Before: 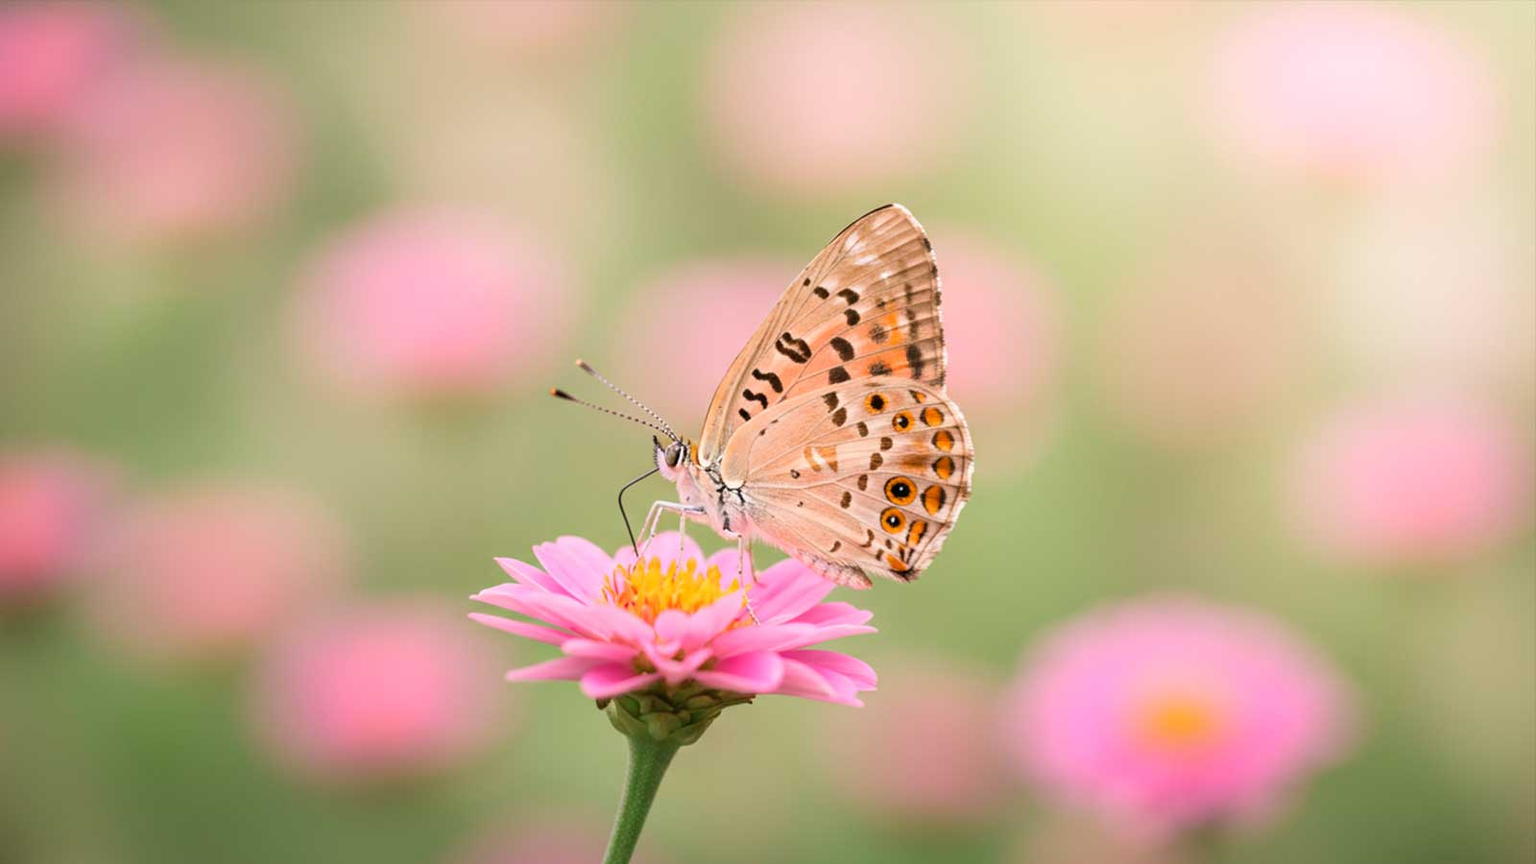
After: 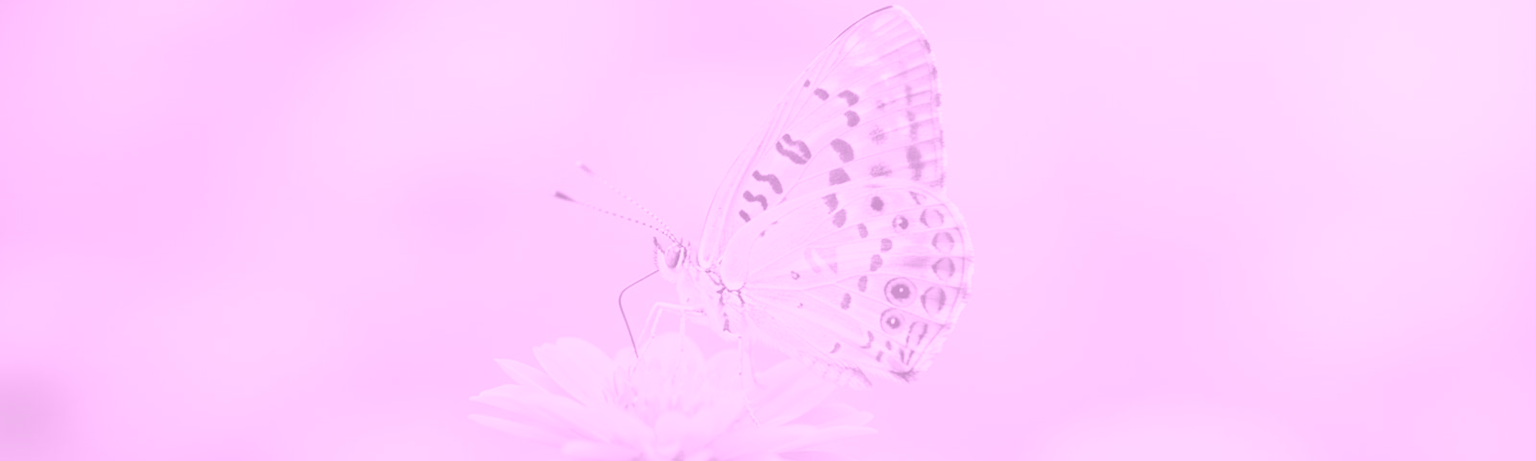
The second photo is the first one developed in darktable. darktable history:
crop and rotate: top 23.043%, bottom 23.437%
color correction: highlights a* 40, highlights b* 40, saturation 0.69
colorize: hue 331.2°, saturation 69%, source mix 30.28%, lightness 69.02%, version 1
